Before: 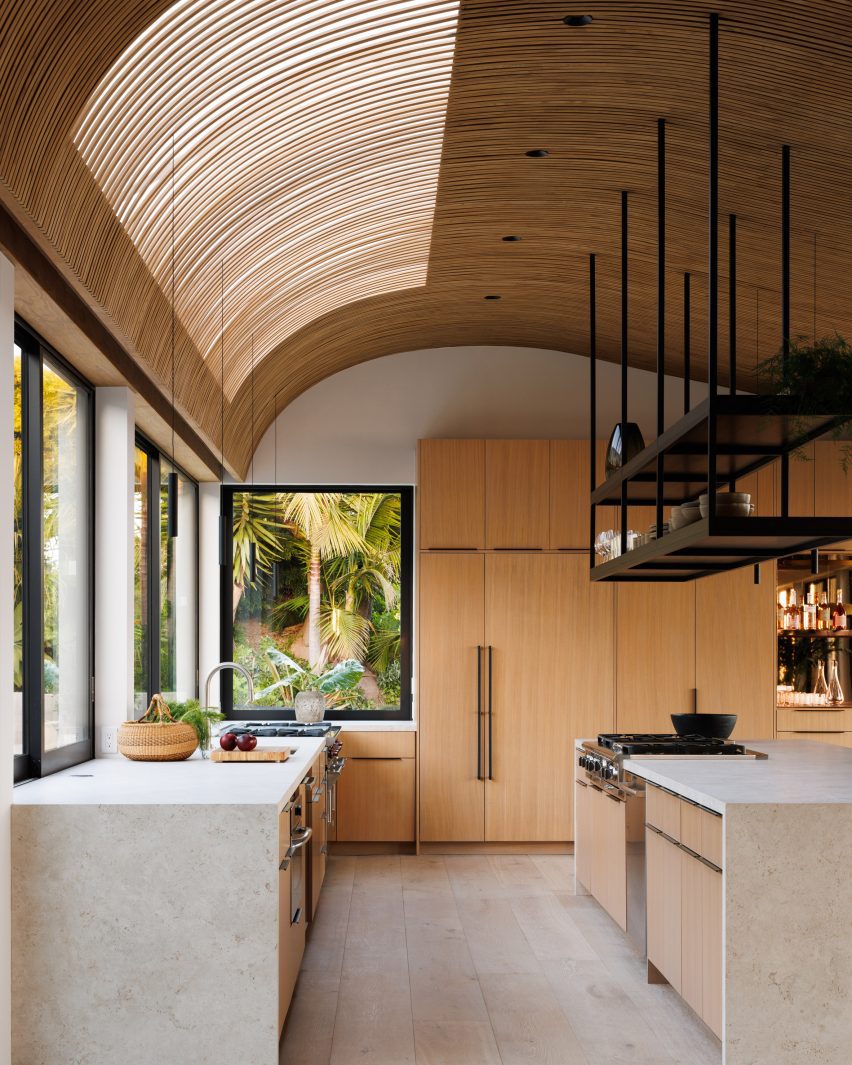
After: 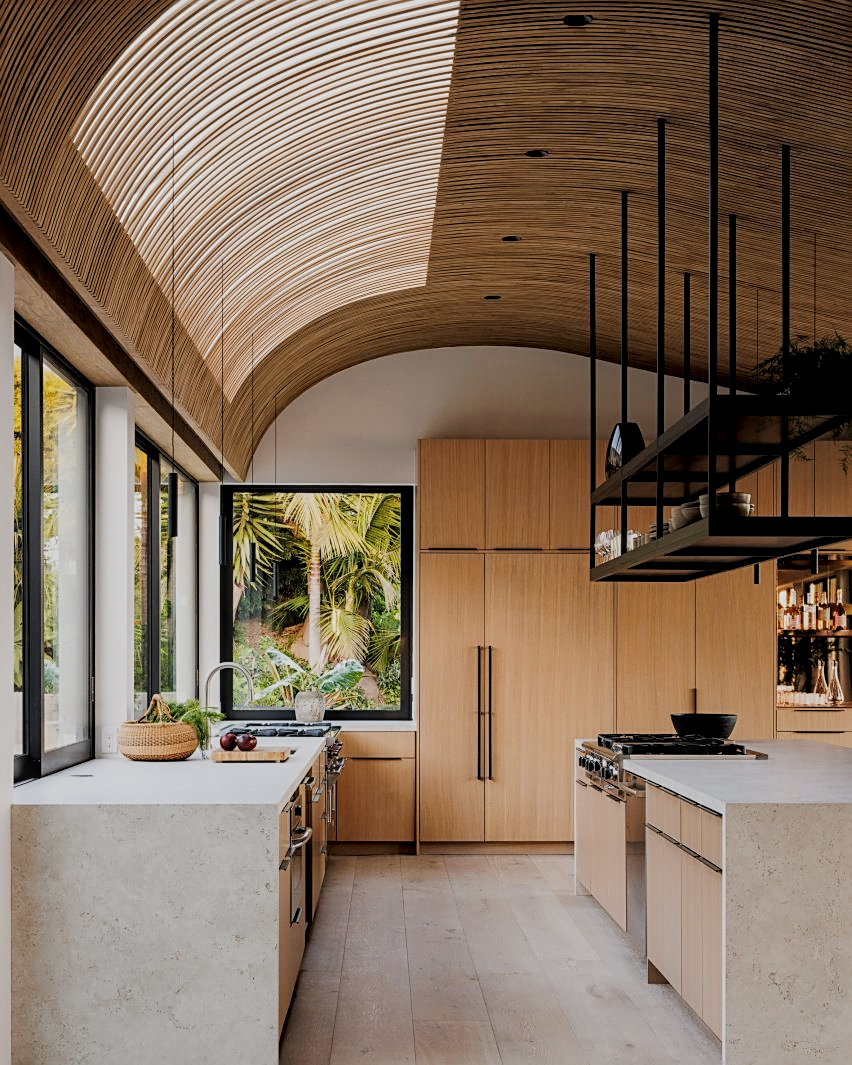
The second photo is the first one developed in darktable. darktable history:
filmic rgb: black relative exposure -7.65 EV, white relative exposure 4.56 EV, hardness 3.61
local contrast: detail 130%
contrast brightness saturation: saturation -0.065
sharpen: on, module defaults
